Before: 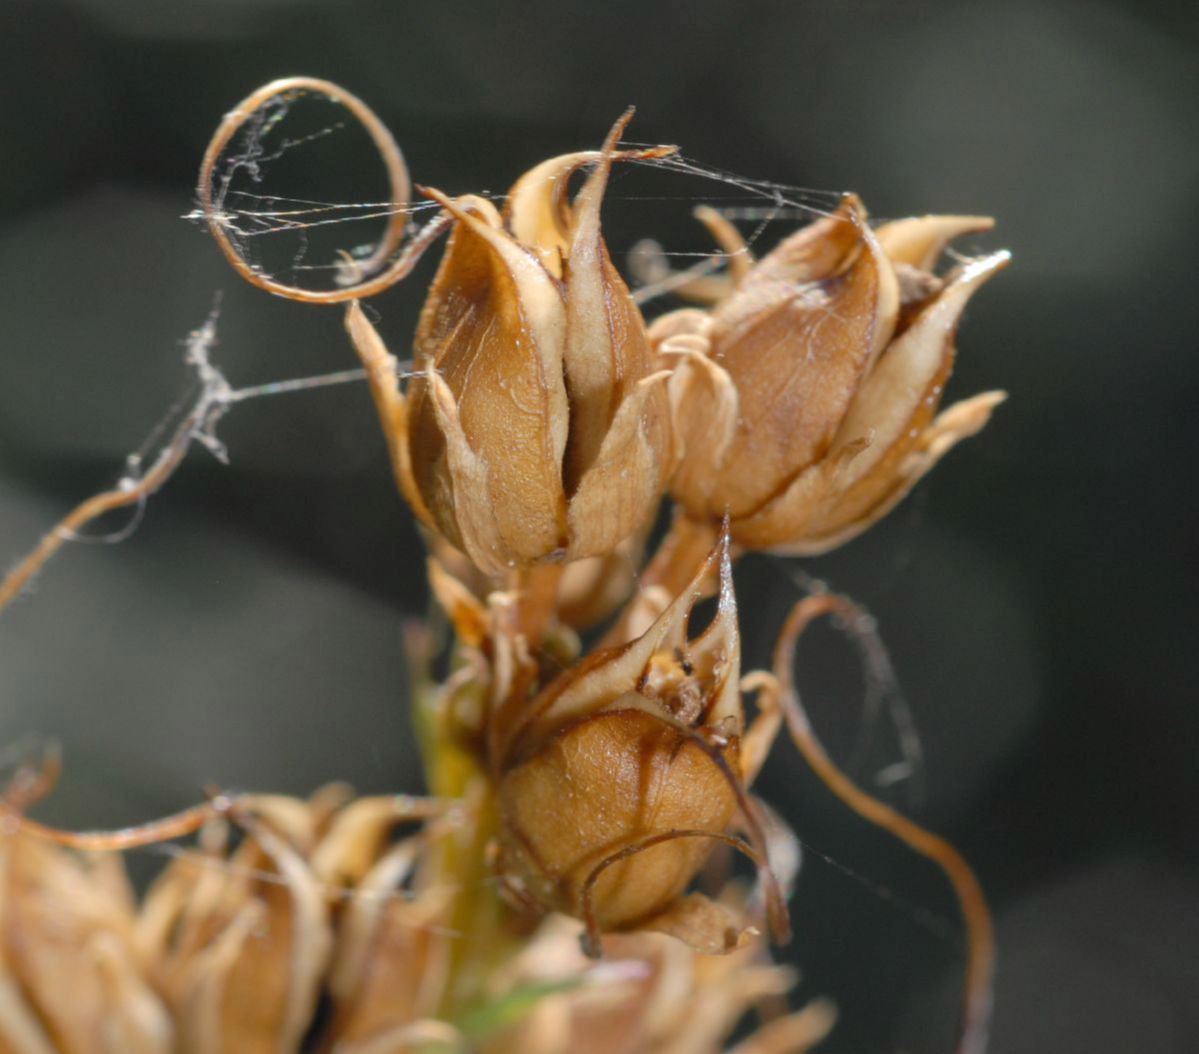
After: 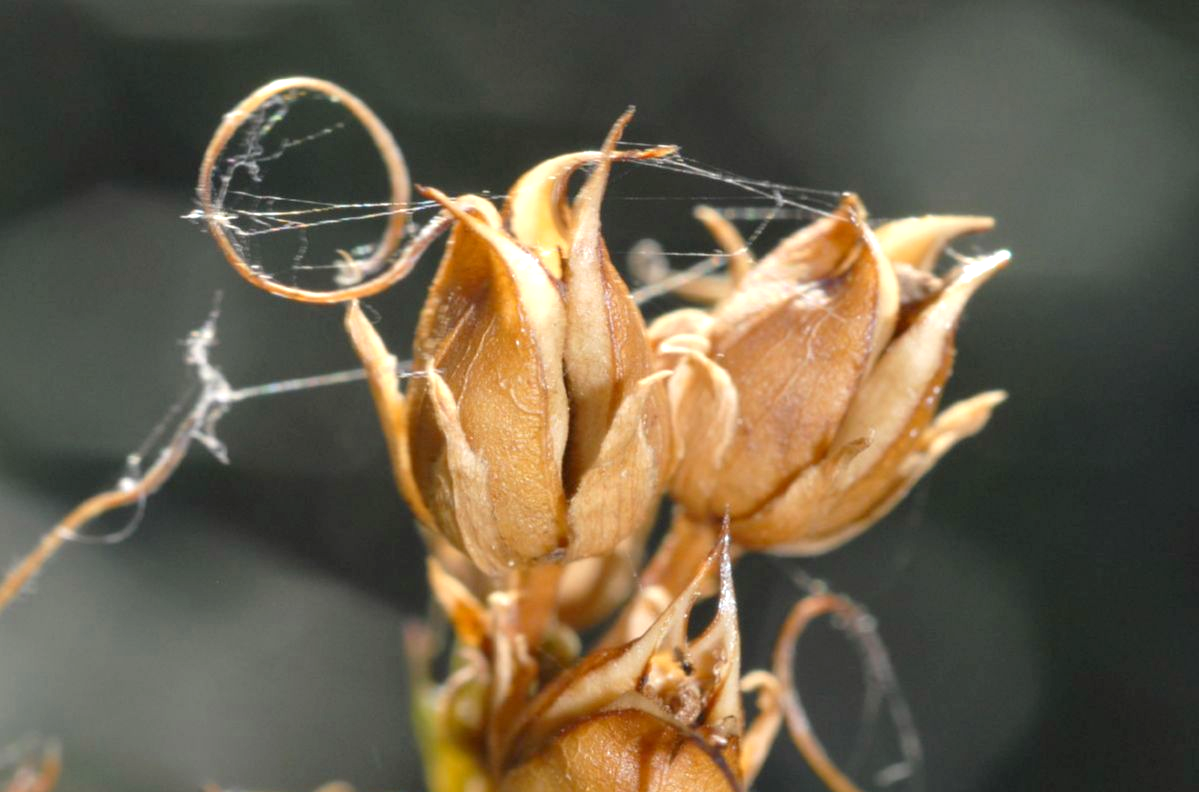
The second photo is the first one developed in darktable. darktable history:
crop: bottom 24.788%
exposure: black level correction 0.001, exposure 0.677 EV, compensate highlight preservation false
